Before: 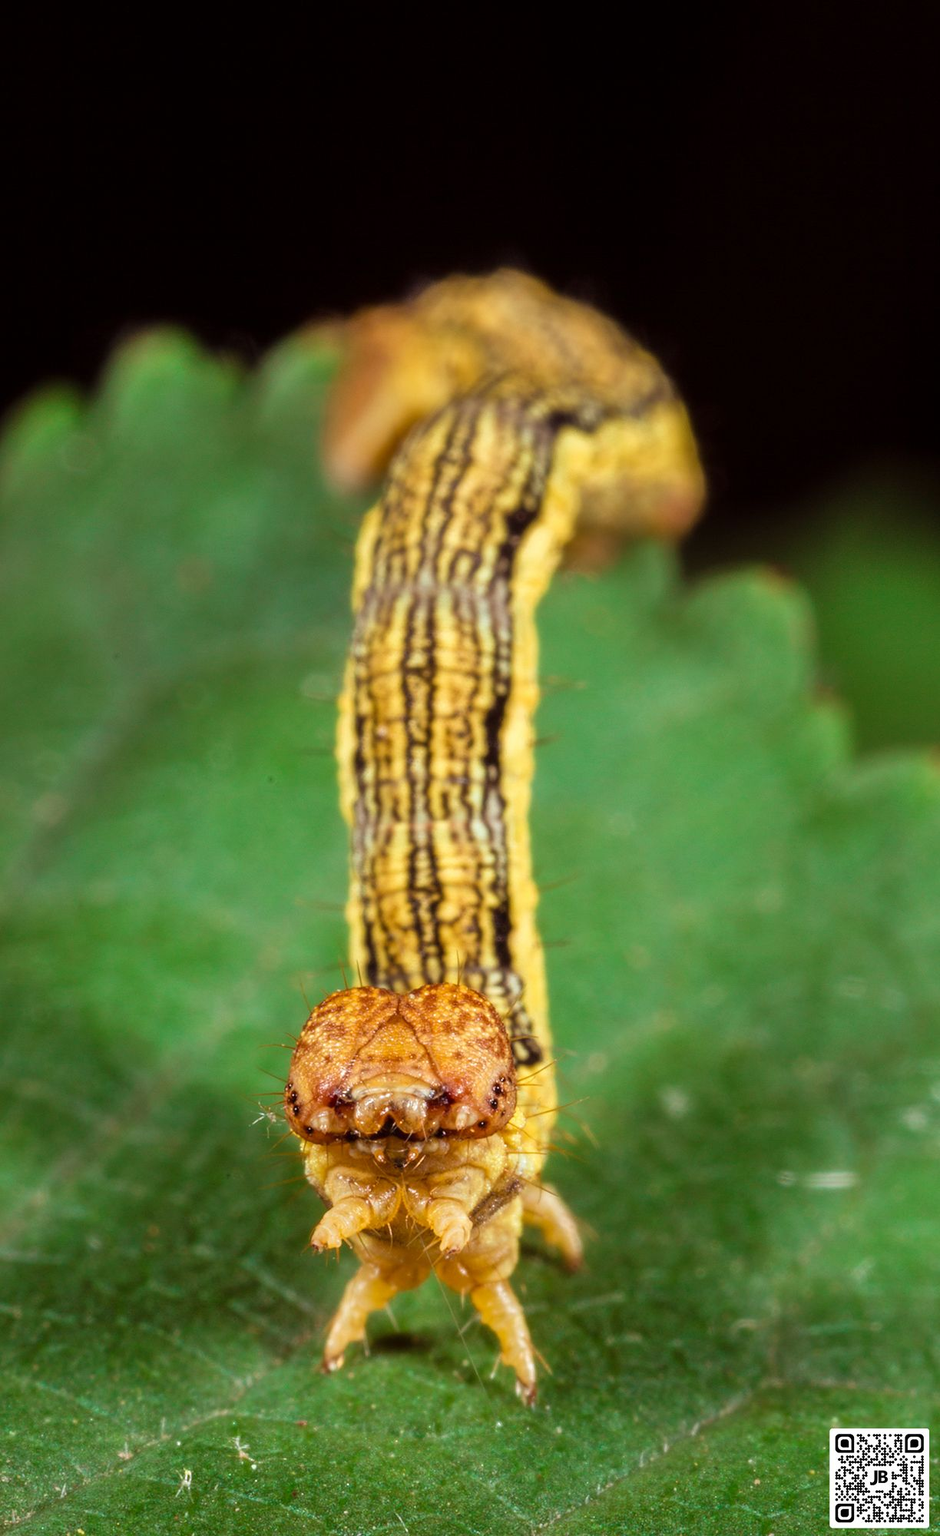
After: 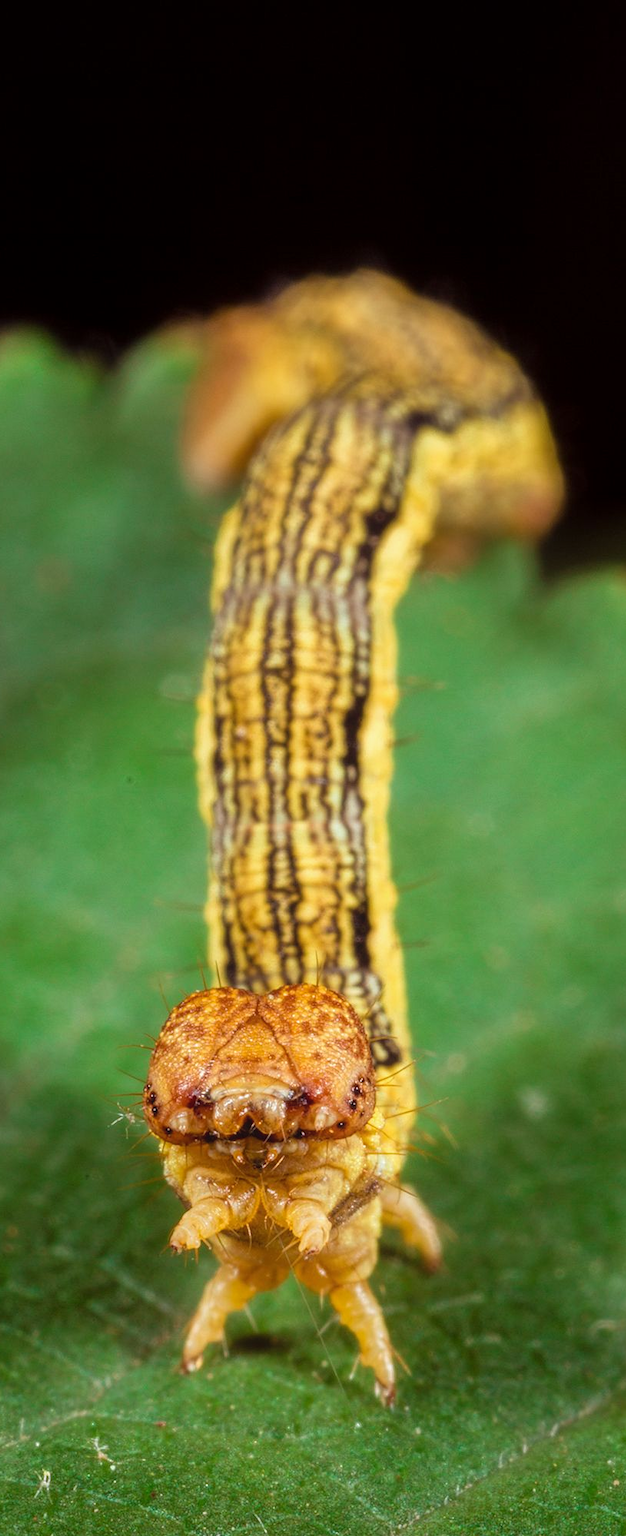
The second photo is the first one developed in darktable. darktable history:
crop and rotate: left 15.055%, right 18.278%
local contrast: highlights 100%, shadows 100%, detail 120%, midtone range 0.2
contrast equalizer: y [[0.5, 0.488, 0.462, 0.461, 0.491, 0.5], [0.5 ×6], [0.5 ×6], [0 ×6], [0 ×6]]
